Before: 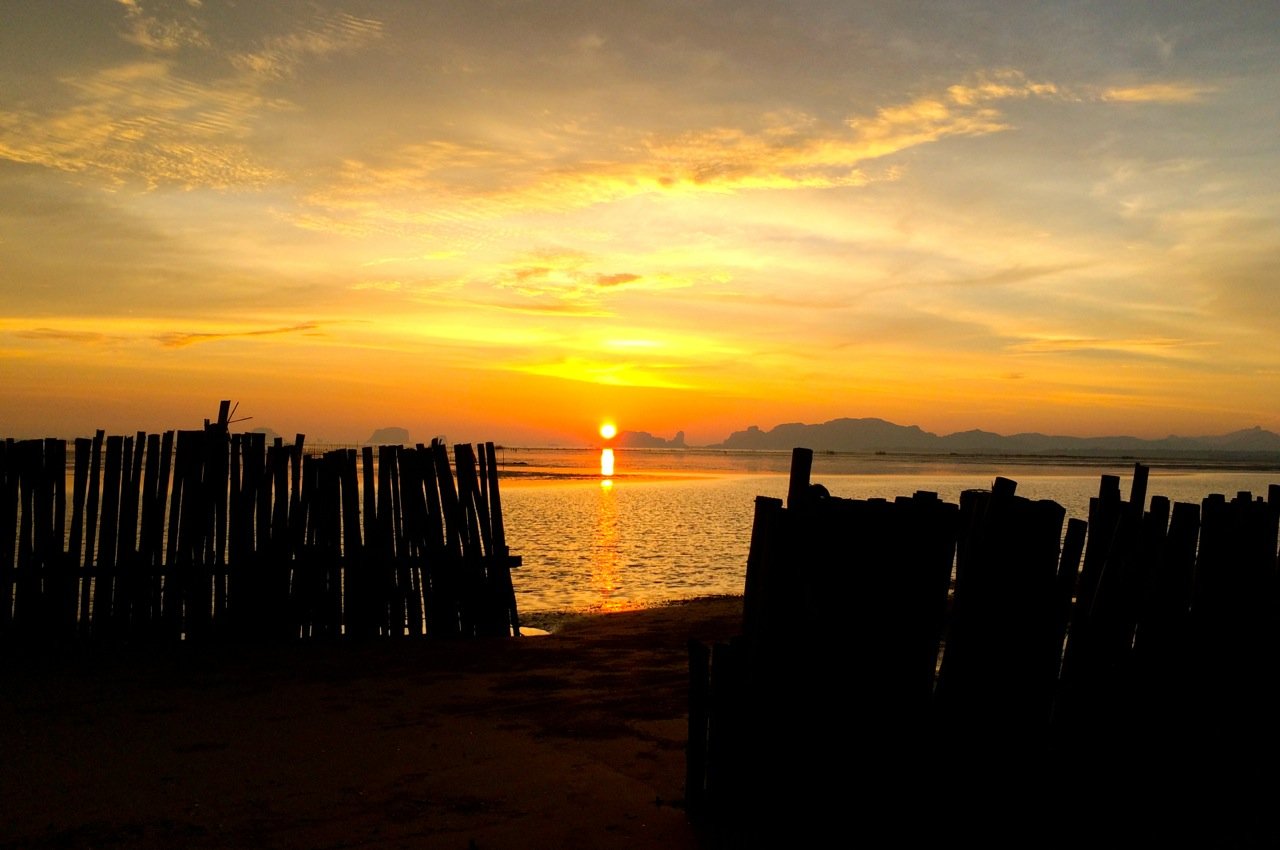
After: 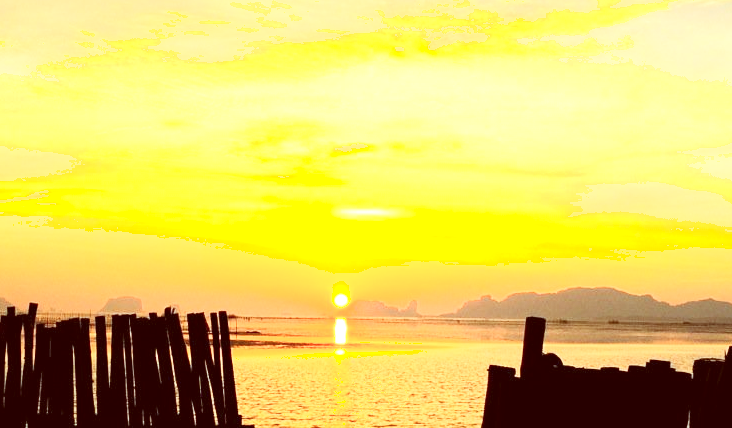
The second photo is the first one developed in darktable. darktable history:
exposure: black level correction 0, exposure 0.877 EV, compensate exposure bias true, compensate highlight preservation false
shadows and highlights: shadows 0, highlights 40
contrast brightness saturation: contrast 0.14, brightness 0.21
crop: left 20.932%, top 15.471%, right 21.848%, bottom 34.081%
color correction: highlights a* -7.23, highlights b* -0.161, shadows a* 20.08, shadows b* 11.73
